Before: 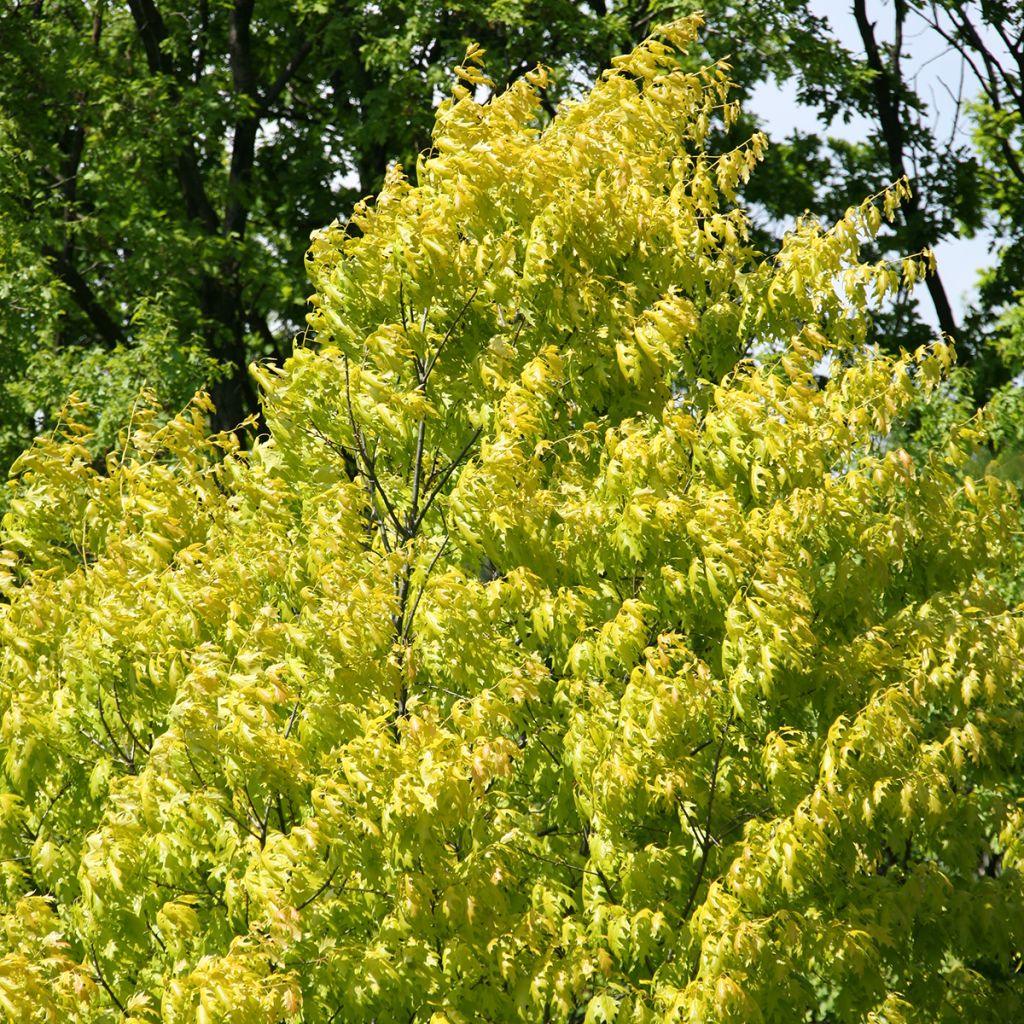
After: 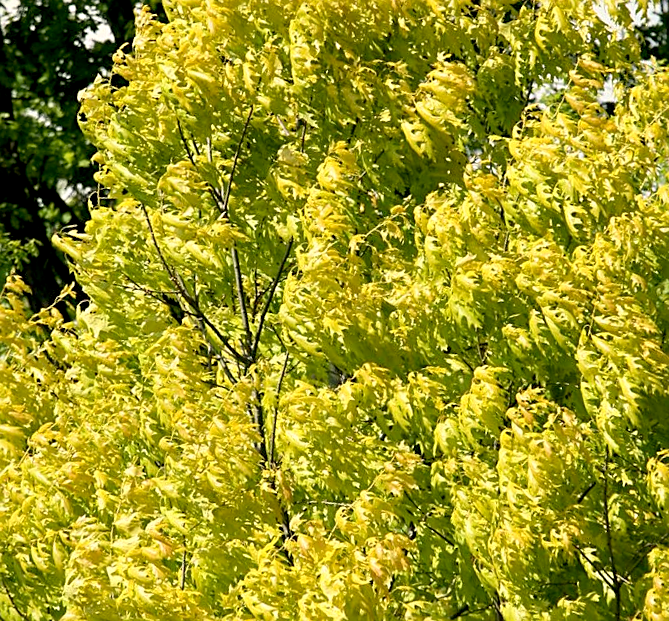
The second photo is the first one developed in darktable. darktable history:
white balance: red 1.045, blue 0.932
exposure: black level correction 0.009, exposure 0.014 EV, compensate highlight preservation false
rotate and perspective: rotation -14.8°, crop left 0.1, crop right 0.903, crop top 0.25, crop bottom 0.748
crop and rotate: left 15.754%, right 17.579%
sharpen: on, module defaults
